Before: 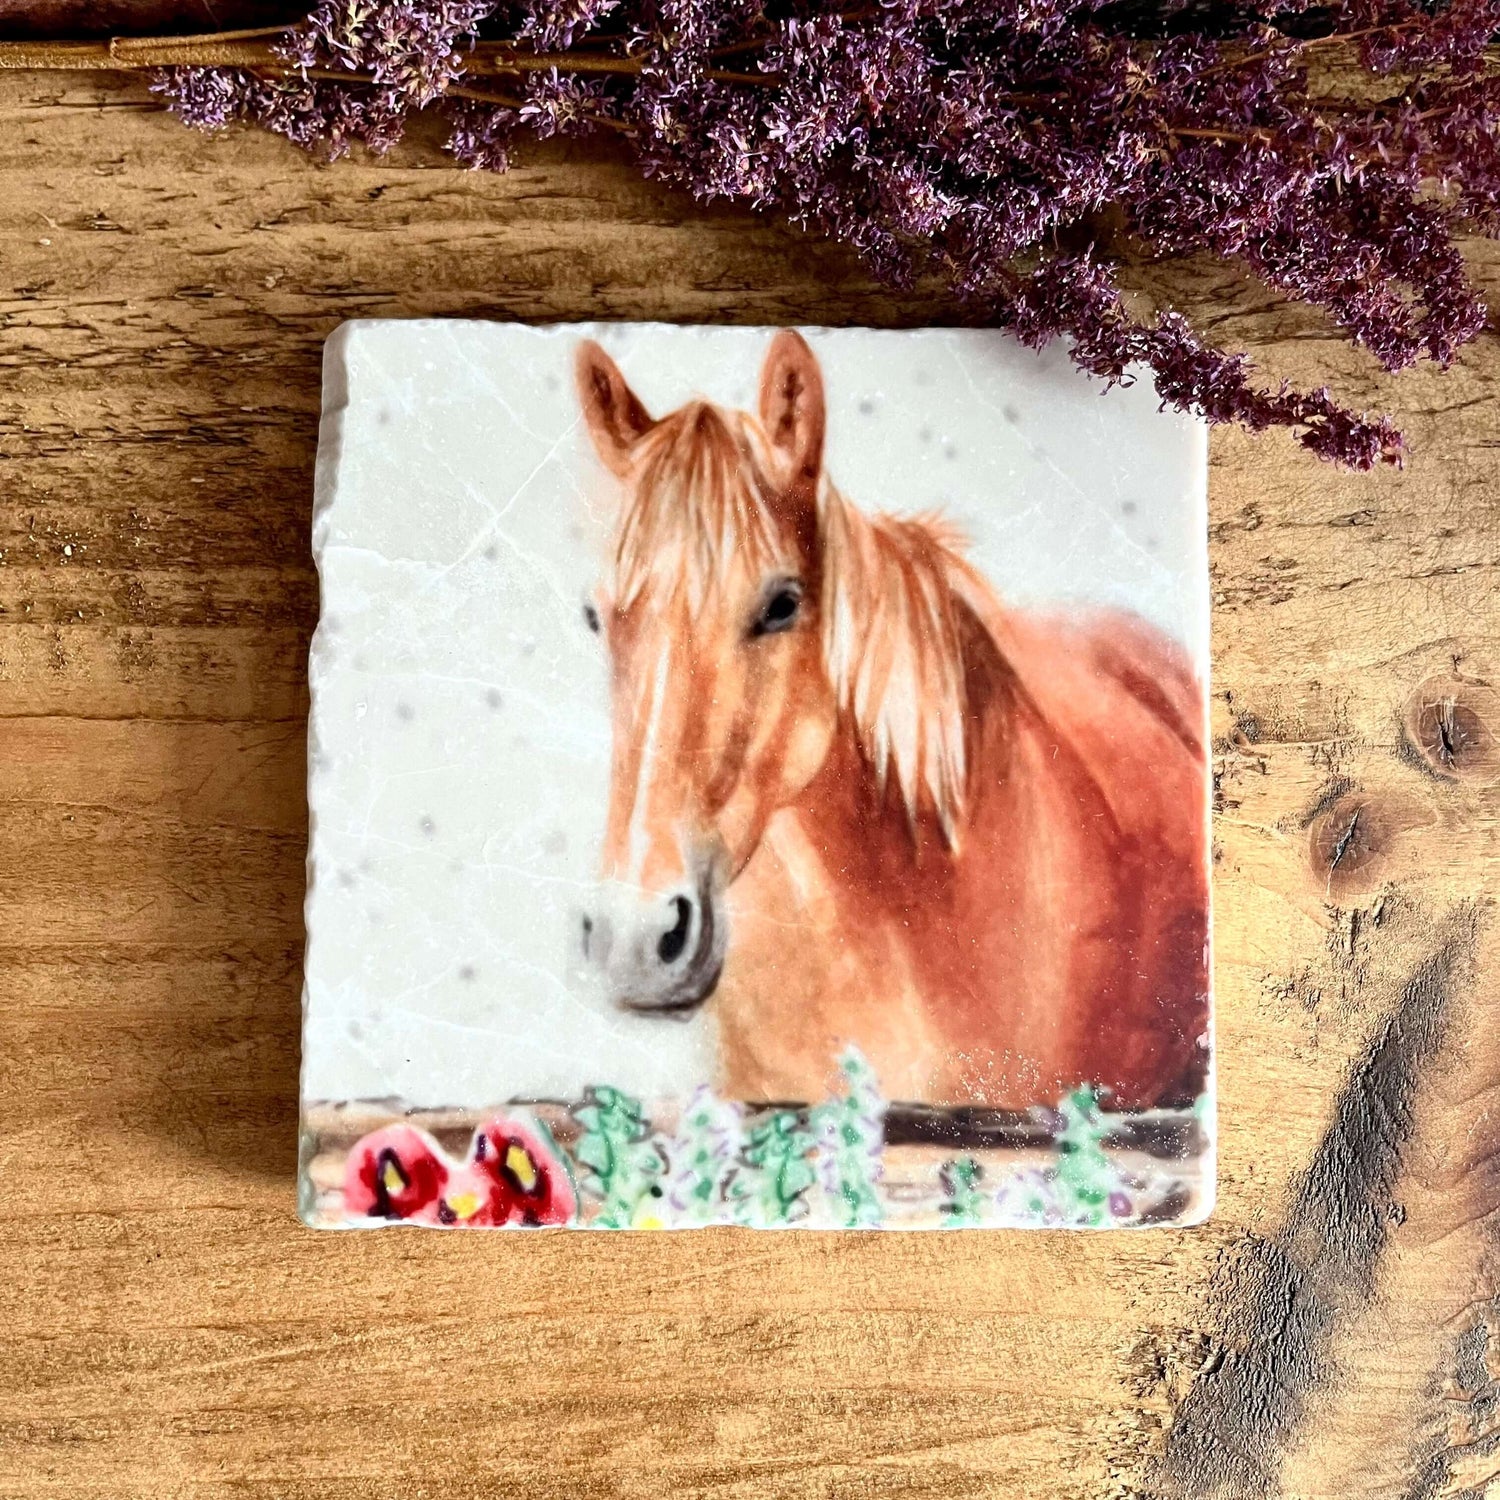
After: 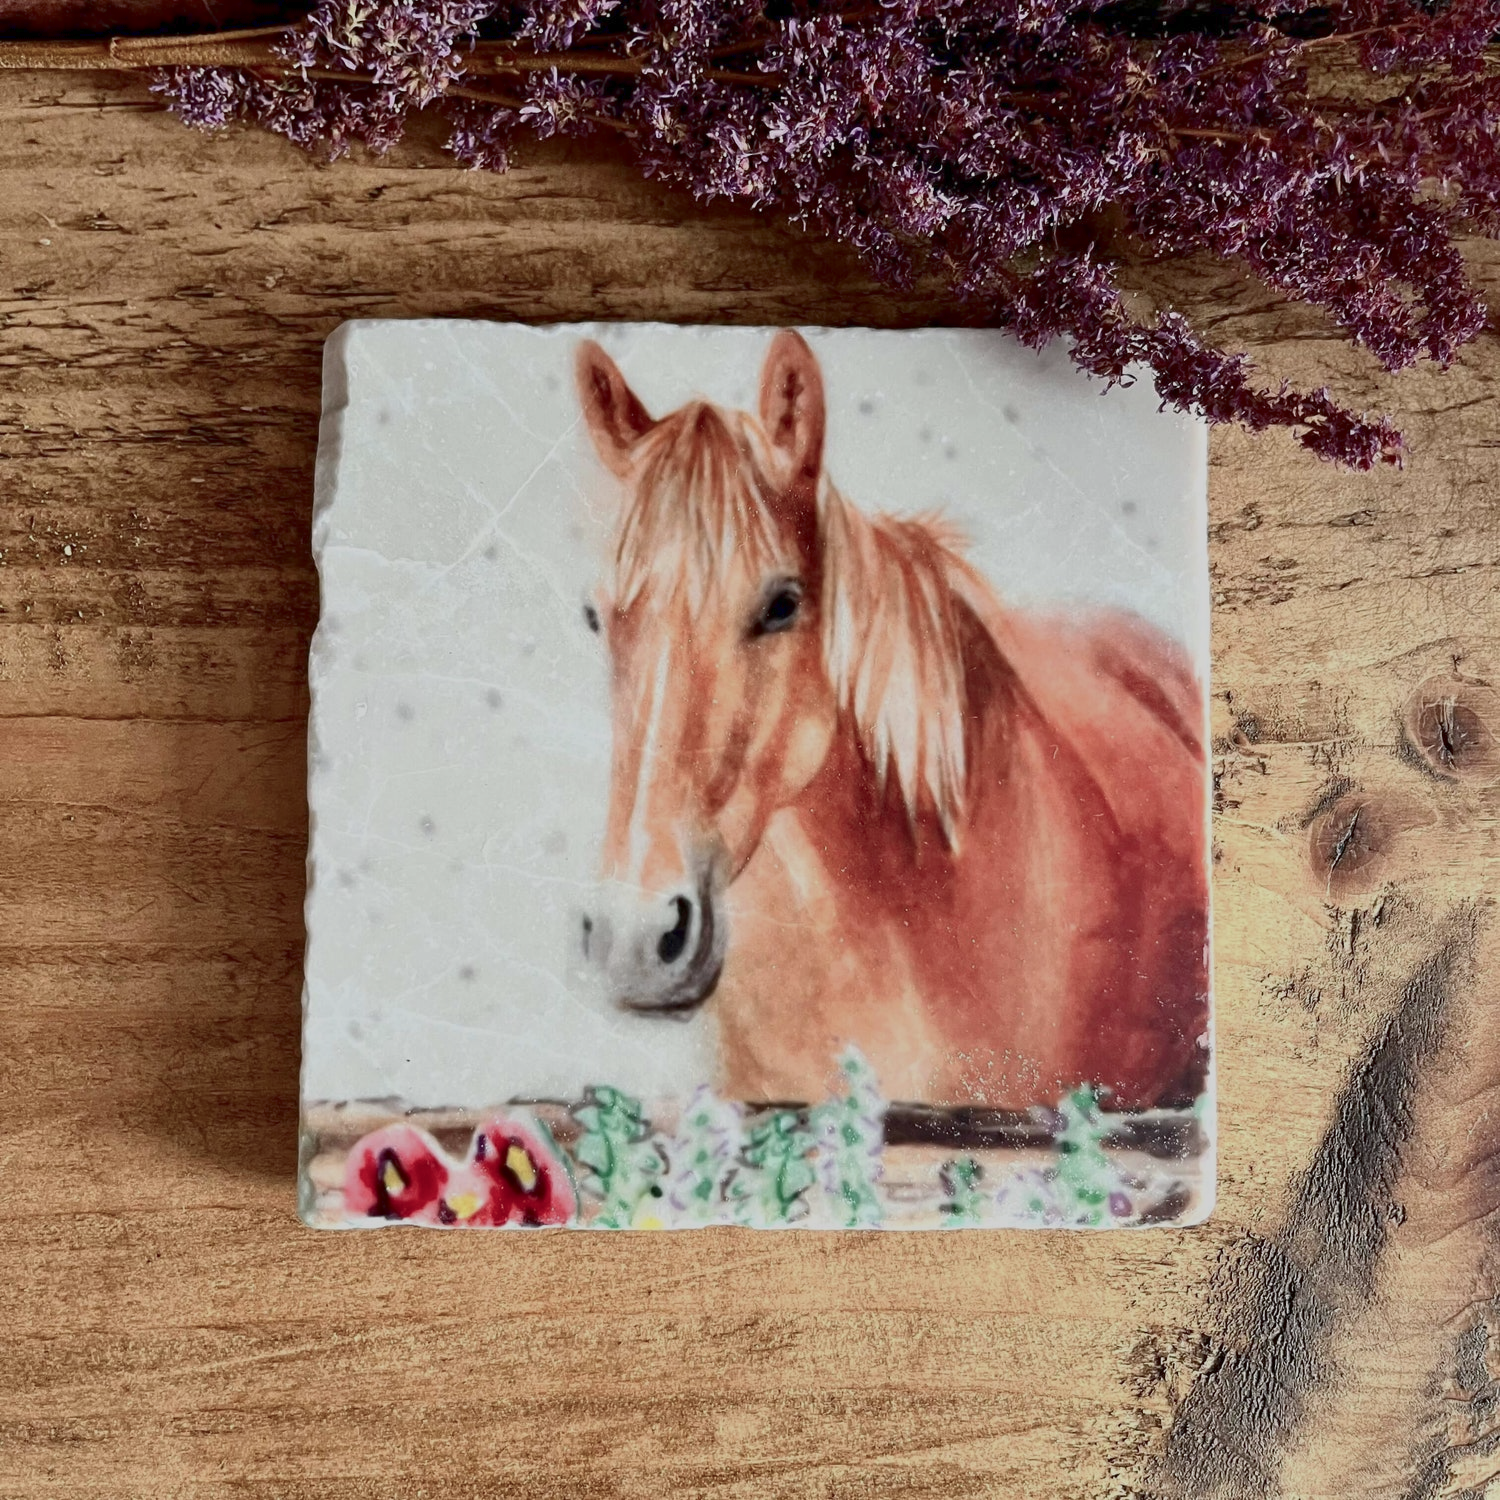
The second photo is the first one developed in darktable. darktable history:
contrast brightness saturation: contrast 0.07, brightness -0.13, saturation 0.06
color balance rgb: perceptual saturation grading › global saturation -27.94%, hue shift -2.27°, contrast -21.26%
